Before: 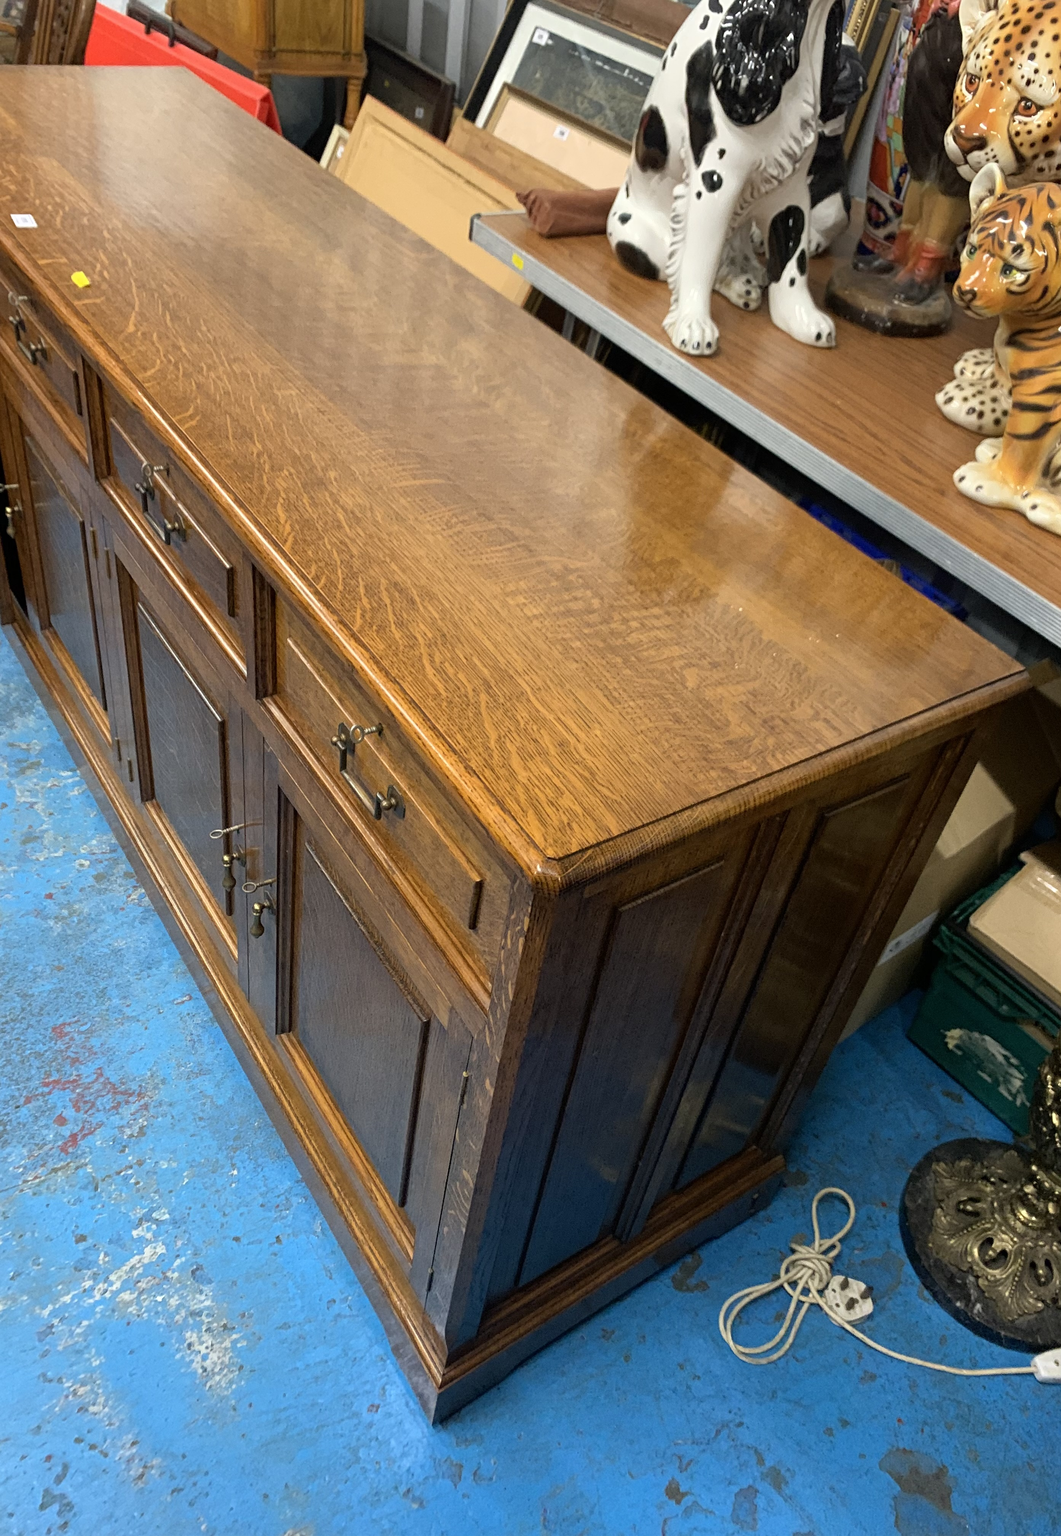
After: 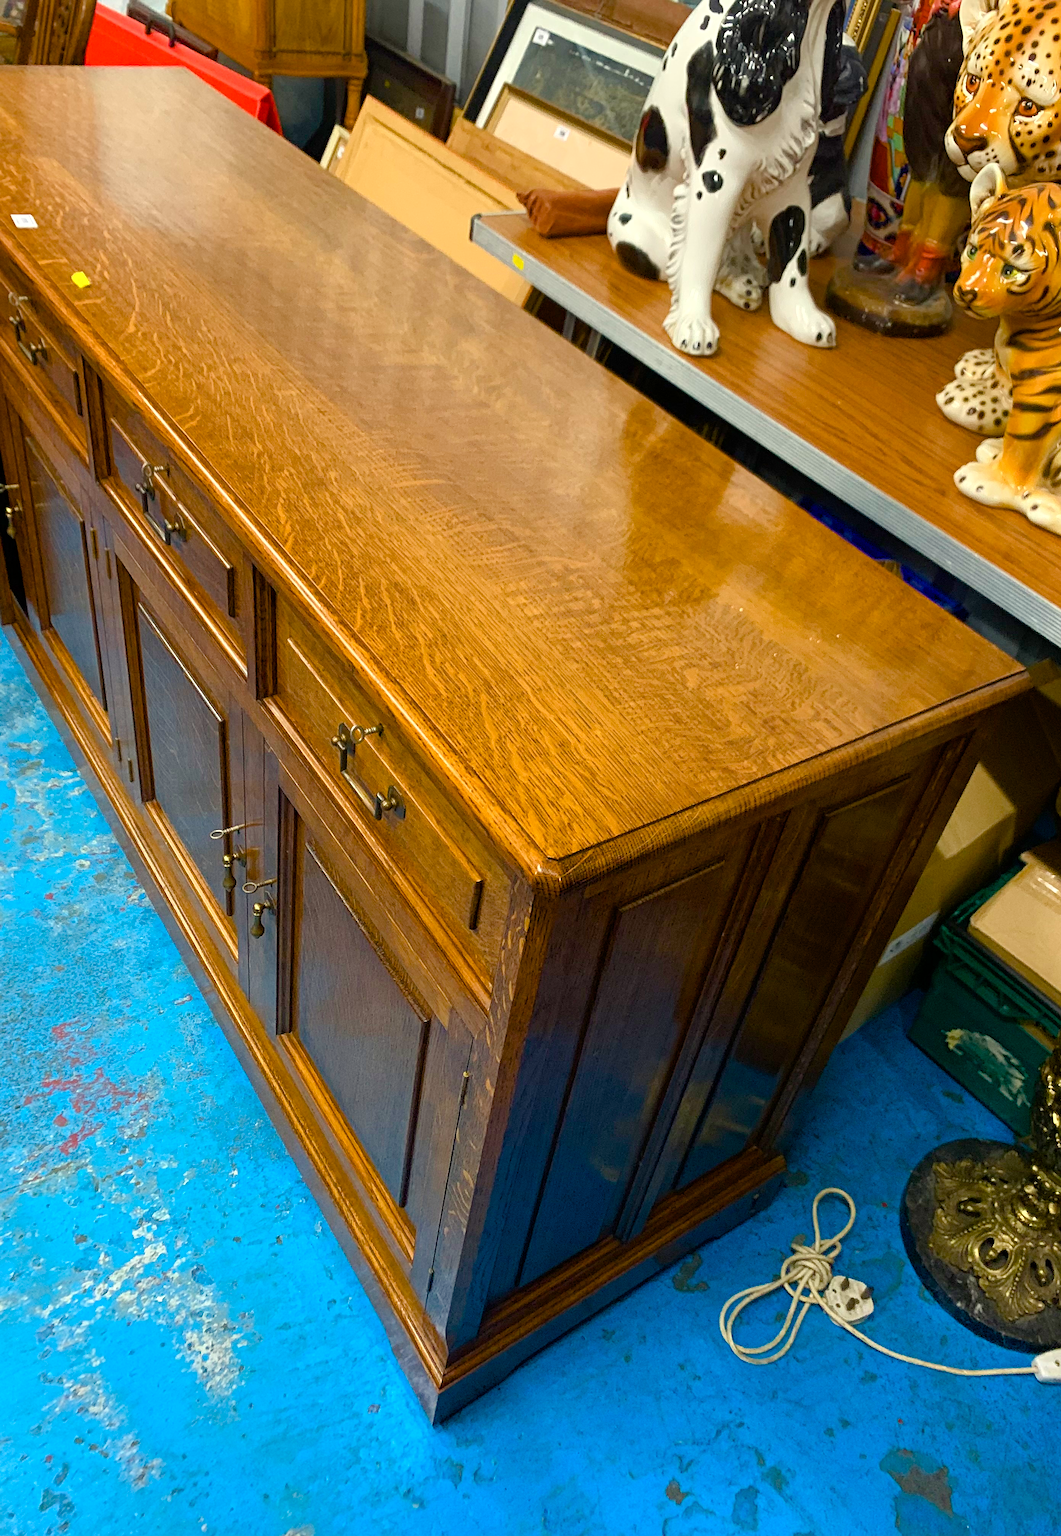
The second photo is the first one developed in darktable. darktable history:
color balance rgb: highlights gain › luminance 5.958%, highlights gain › chroma 2.548%, highlights gain › hue 93.19°, perceptual saturation grading › global saturation 13.59%, perceptual saturation grading › highlights -30.774%, perceptual saturation grading › shadows 51.501%, global vibrance 44.38%
sharpen: radius 1.821, amount 0.397, threshold 1.461
